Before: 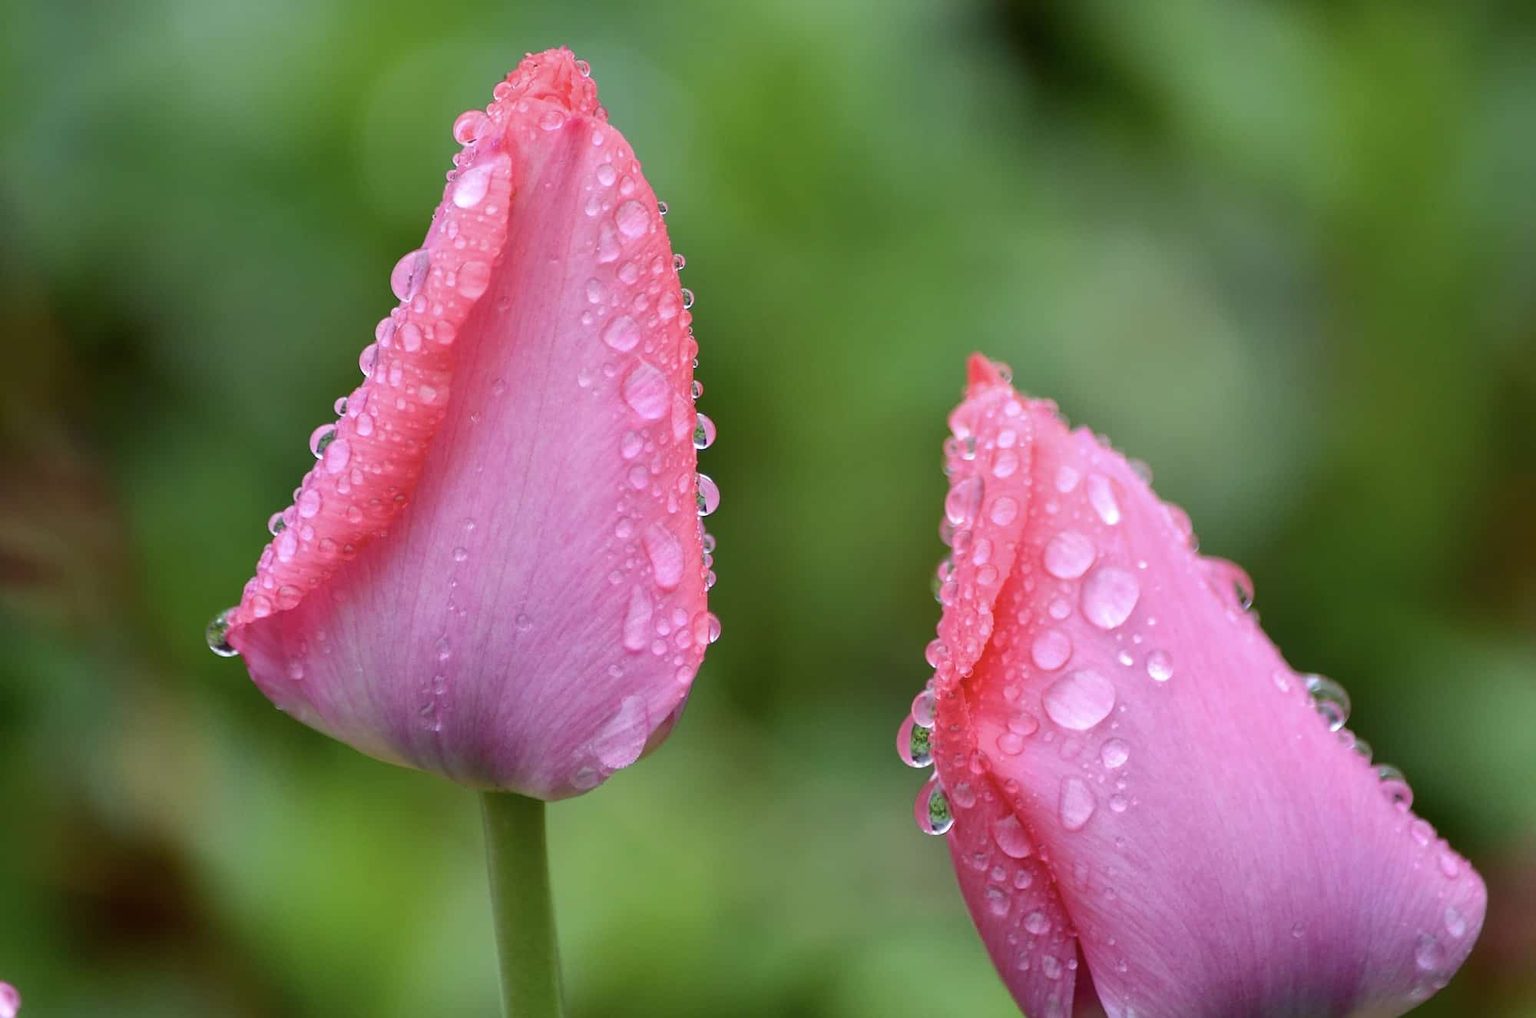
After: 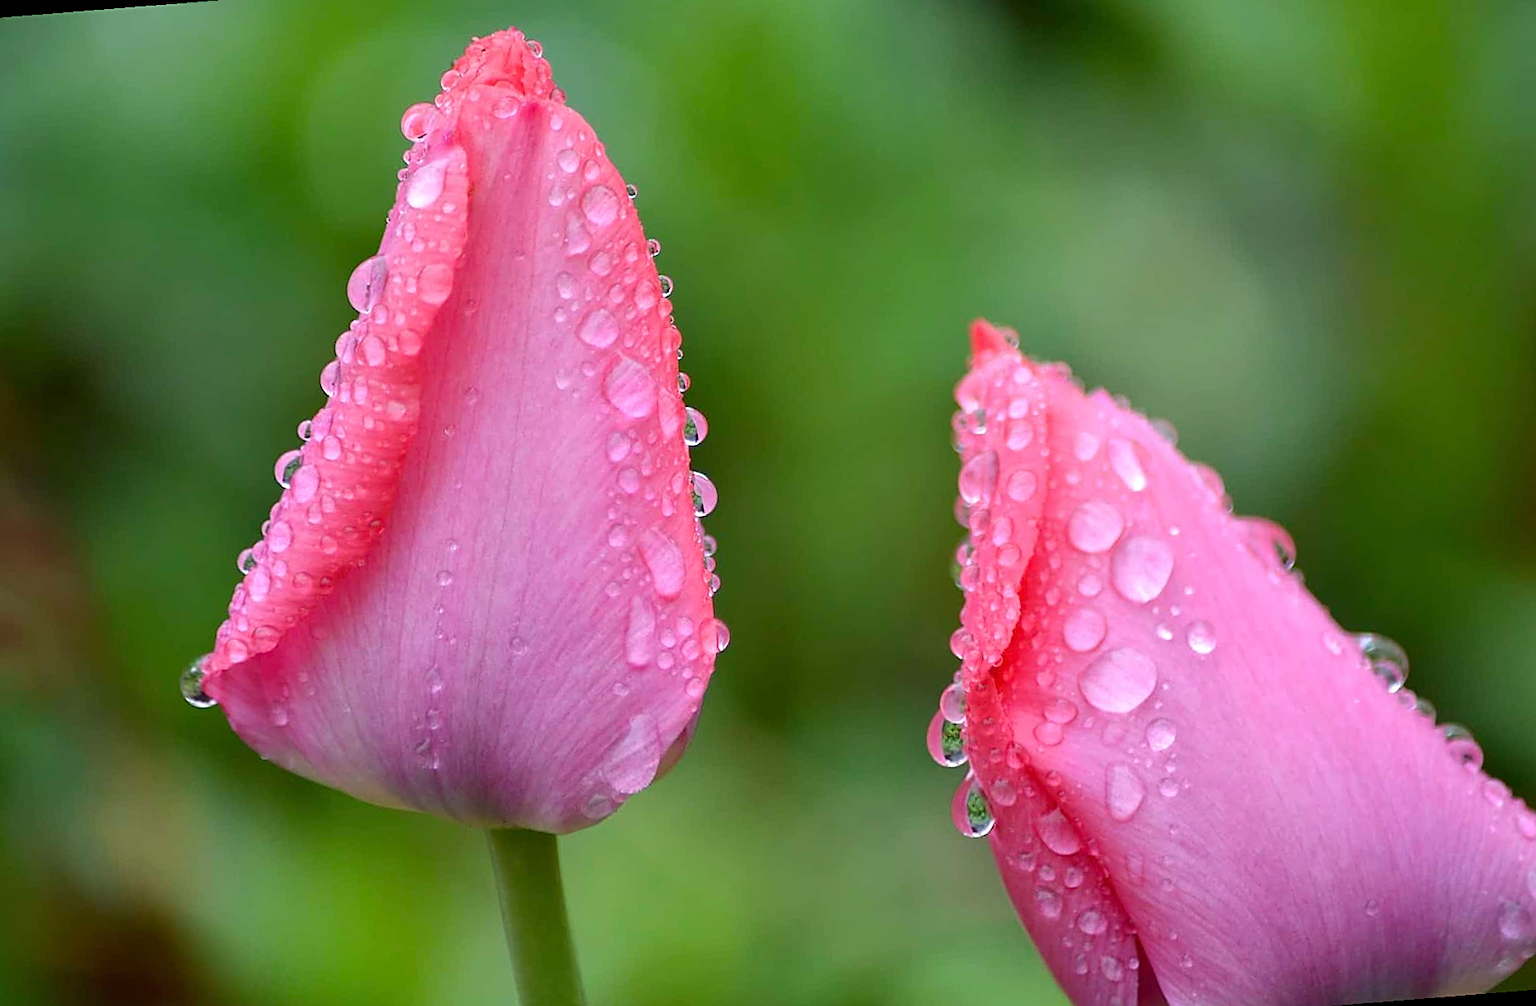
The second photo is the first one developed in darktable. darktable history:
sharpen: on, module defaults
rotate and perspective: rotation -4.57°, crop left 0.054, crop right 0.944, crop top 0.087, crop bottom 0.914
